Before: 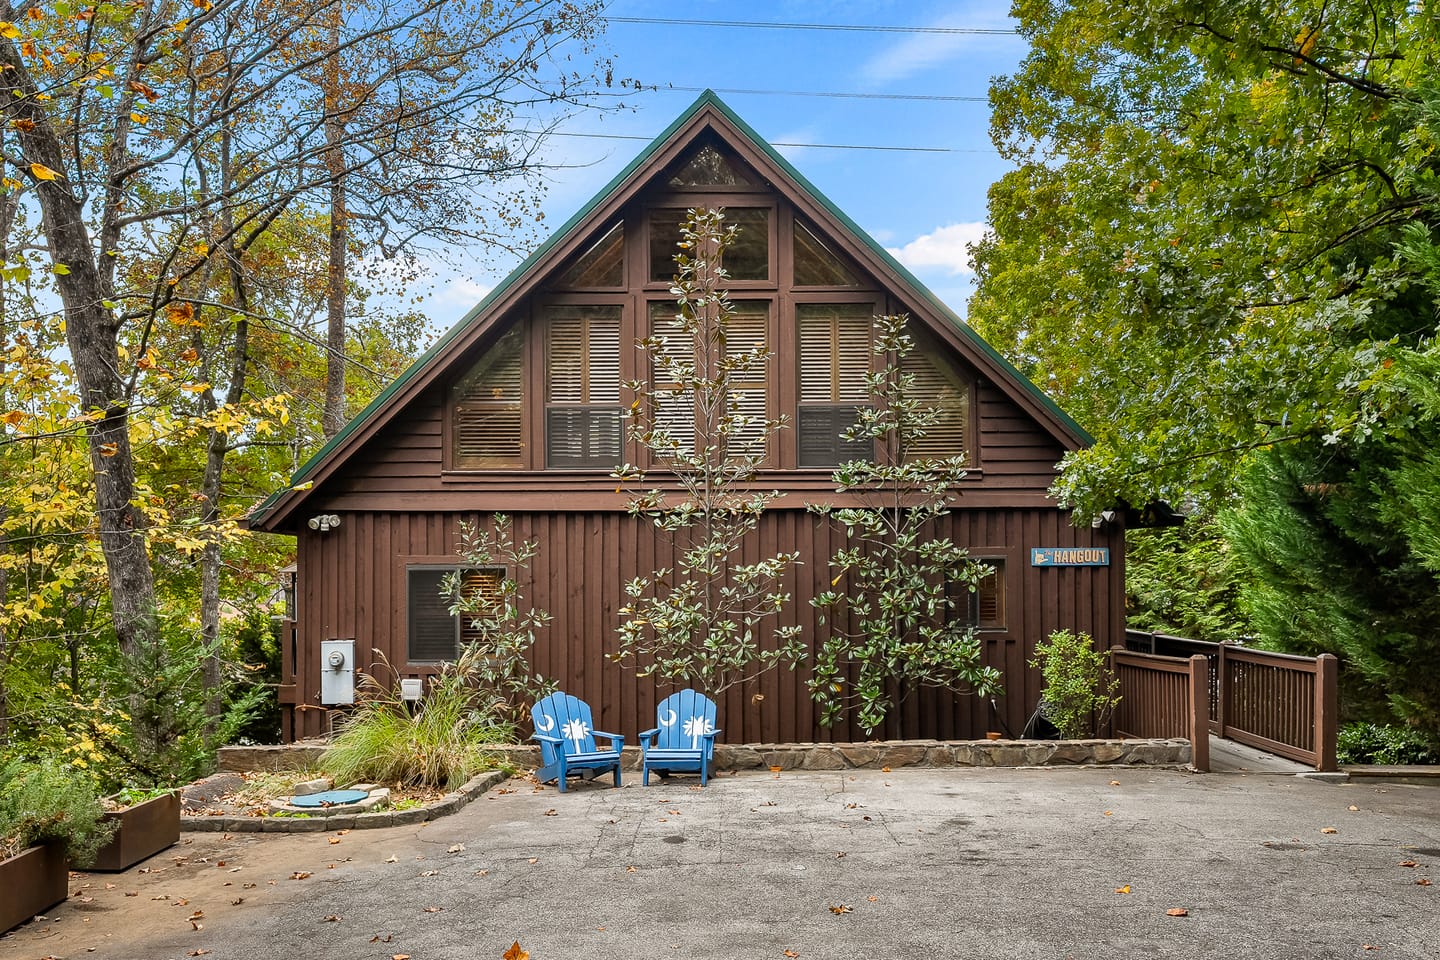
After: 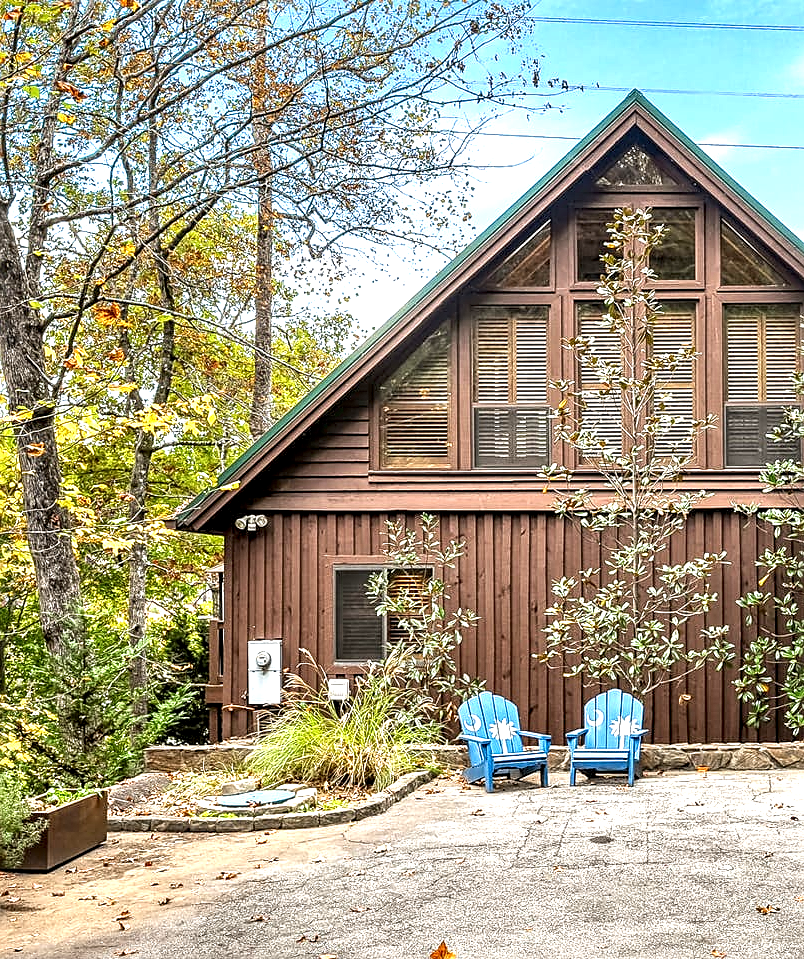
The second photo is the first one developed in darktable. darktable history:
local contrast: highlights 60%, shadows 60%, detail 160%
sharpen: on, module defaults
exposure: exposure 0.944 EV, compensate exposure bias true, compensate highlight preservation false
crop: left 5.095%, right 39.013%
base curve: curves: ch0 [(0, 0) (0.472, 0.508) (1, 1)]
